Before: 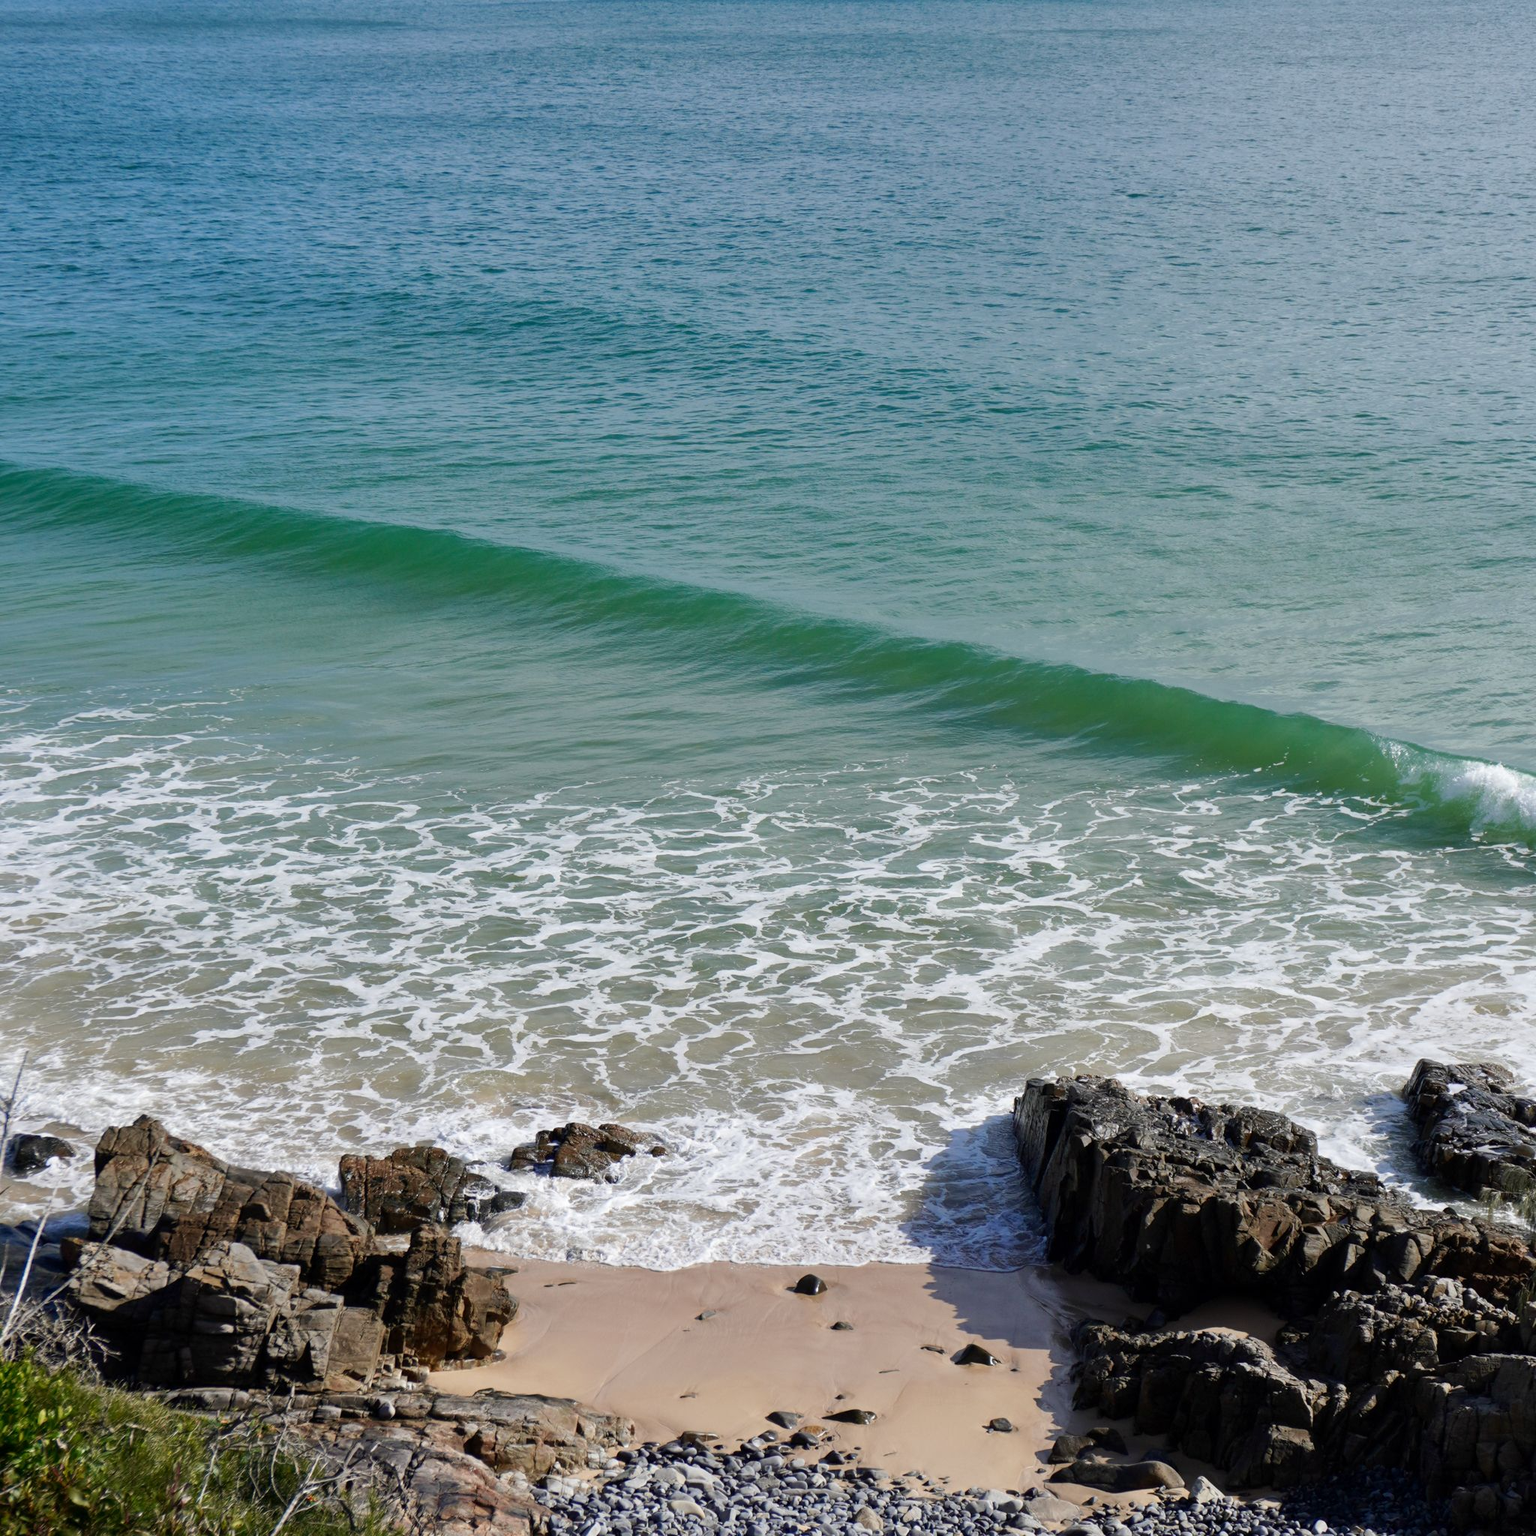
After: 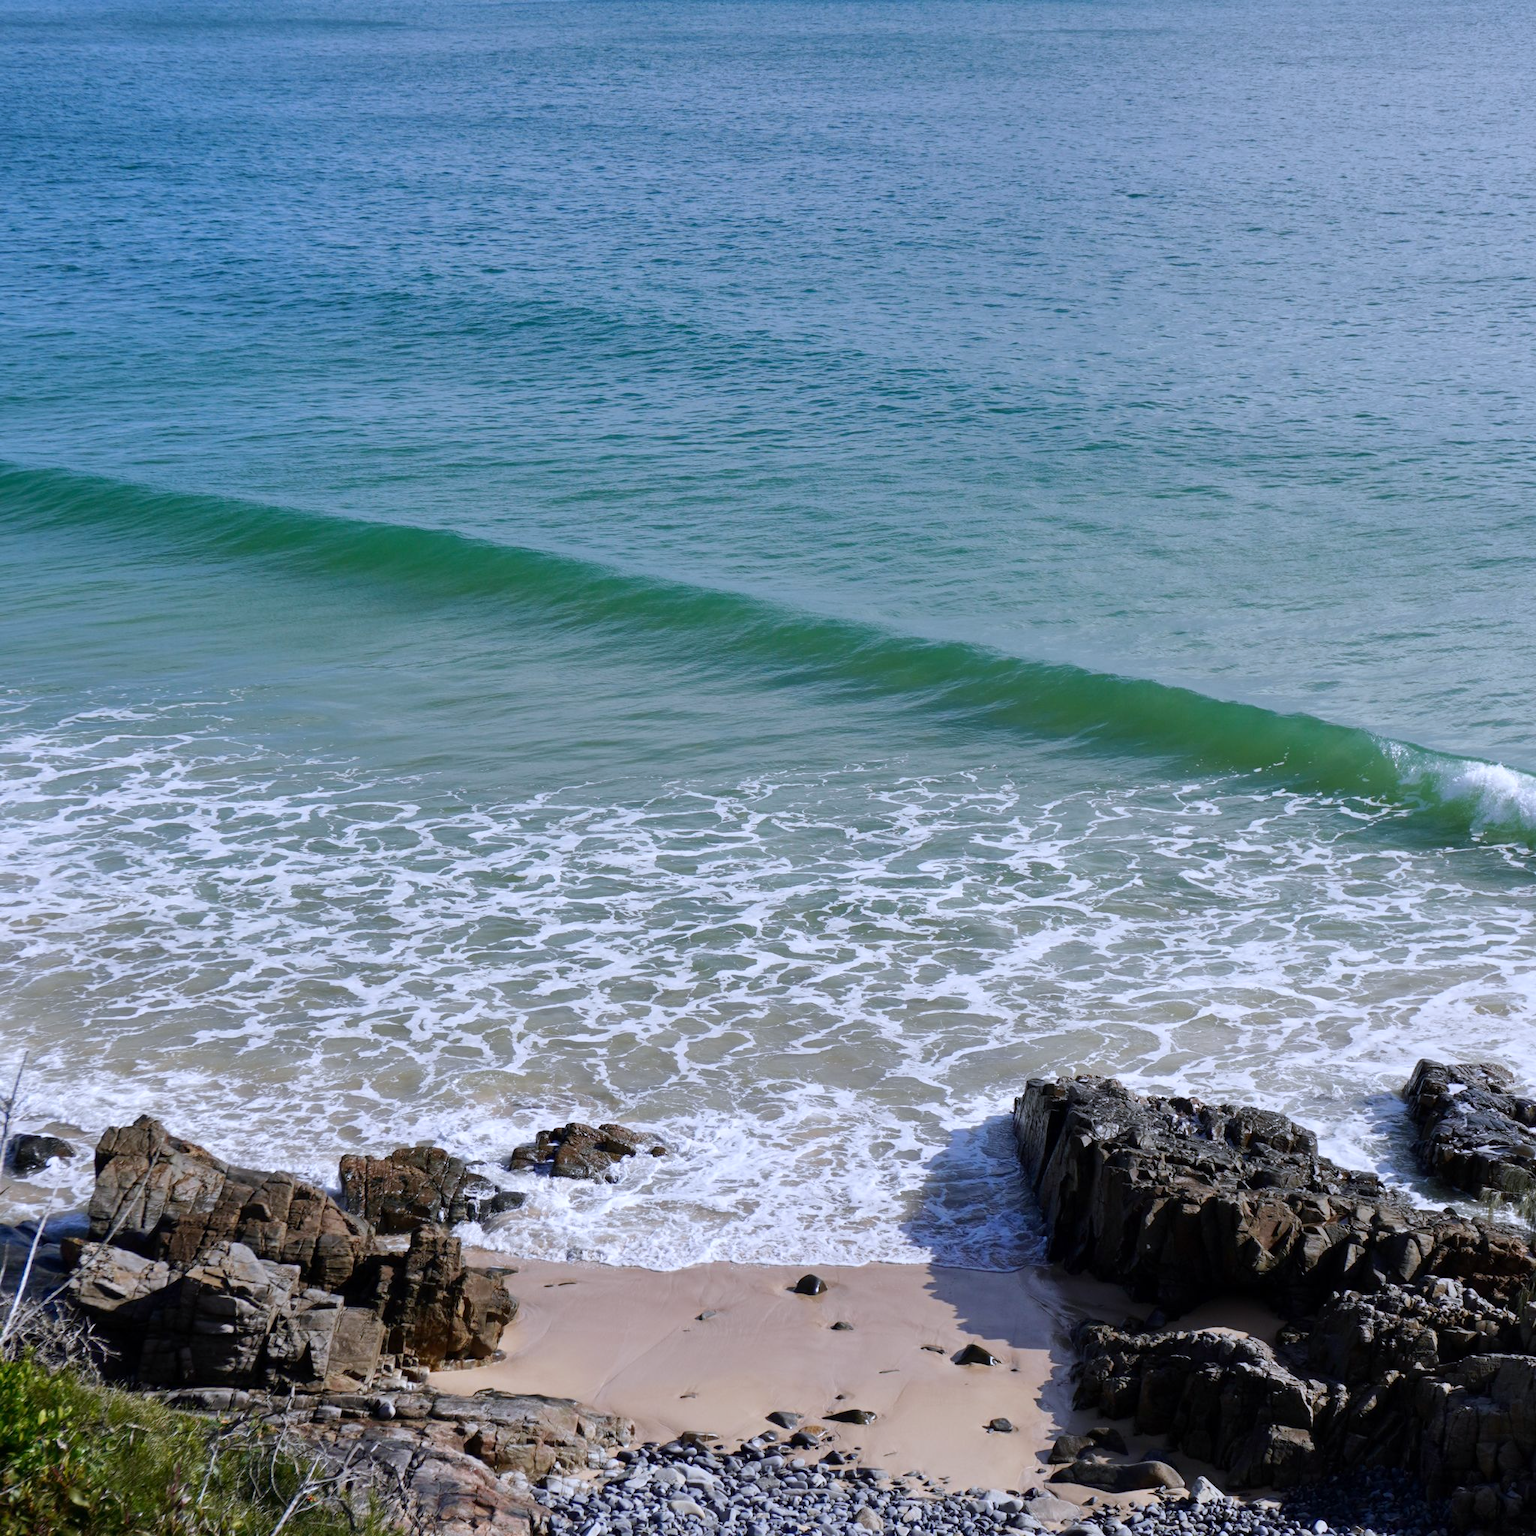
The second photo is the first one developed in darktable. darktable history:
white balance: red 0.967, blue 1.119, emerald 0.756
